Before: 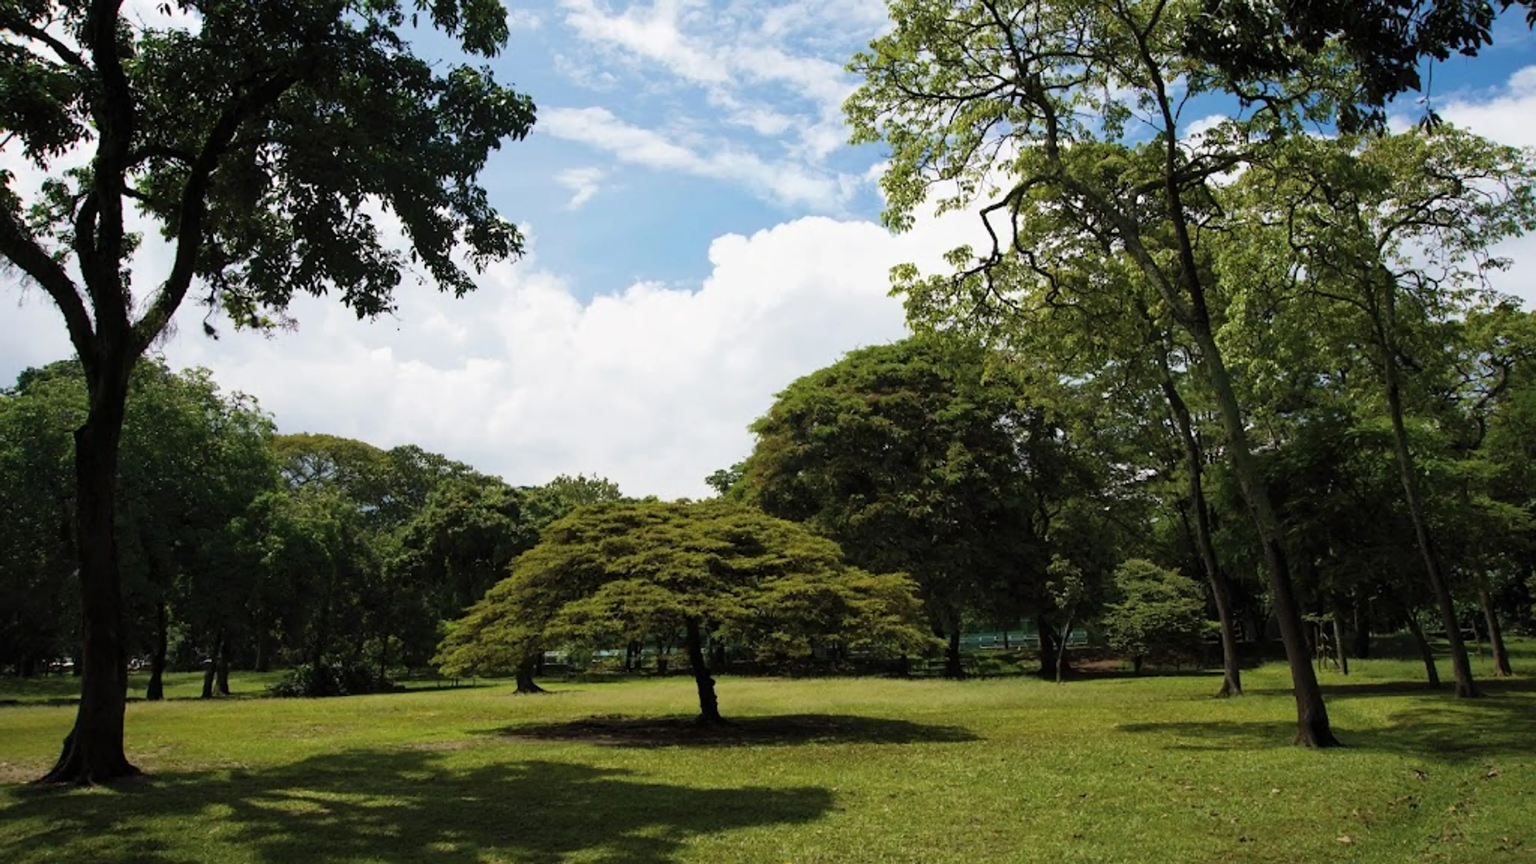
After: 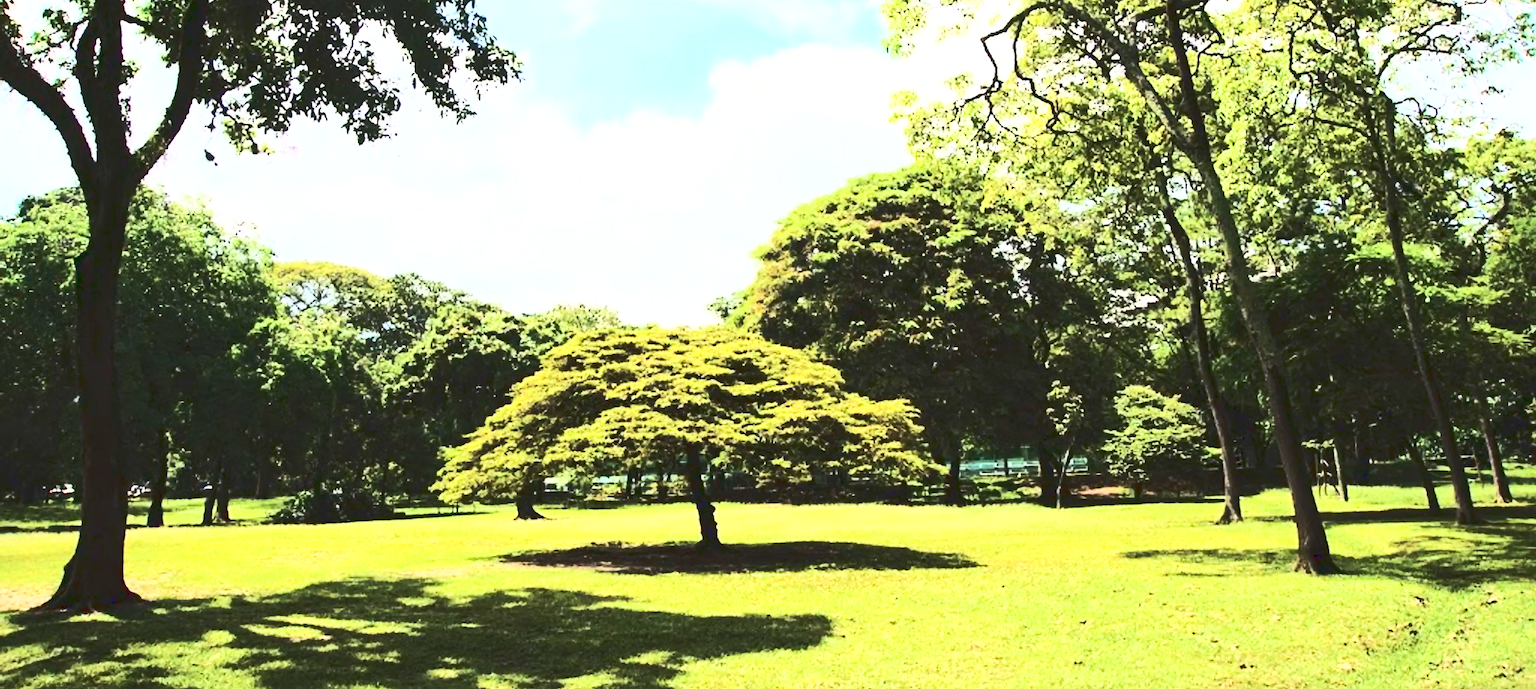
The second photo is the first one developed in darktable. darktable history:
exposure: exposure 0.352 EV, compensate exposure bias true, compensate highlight preservation false
tone equalizer: -7 EV 0.162 EV, -6 EV 0.586 EV, -5 EV 1.18 EV, -4 EV 1.3 EV, -3 EV 1.16 EV, -2 EV 0.6 EV, -1 EV 0.166 EV, edges refinement/feathering 500, mask exposure compensation -1.25 EV, preserve details no
local contrast: mode bilateral grid, contrast 21, coarseness 49, detail 119%, midtone range 0.2
base curve: curves: ch0 [(0, 0.015) (0.085, 0.116) (0.134, 0.298) (0.19, 0.545) (0.296, 0.764) (0.599, 0.982) (1, 1)]
crop and rotate: top 20.145%
